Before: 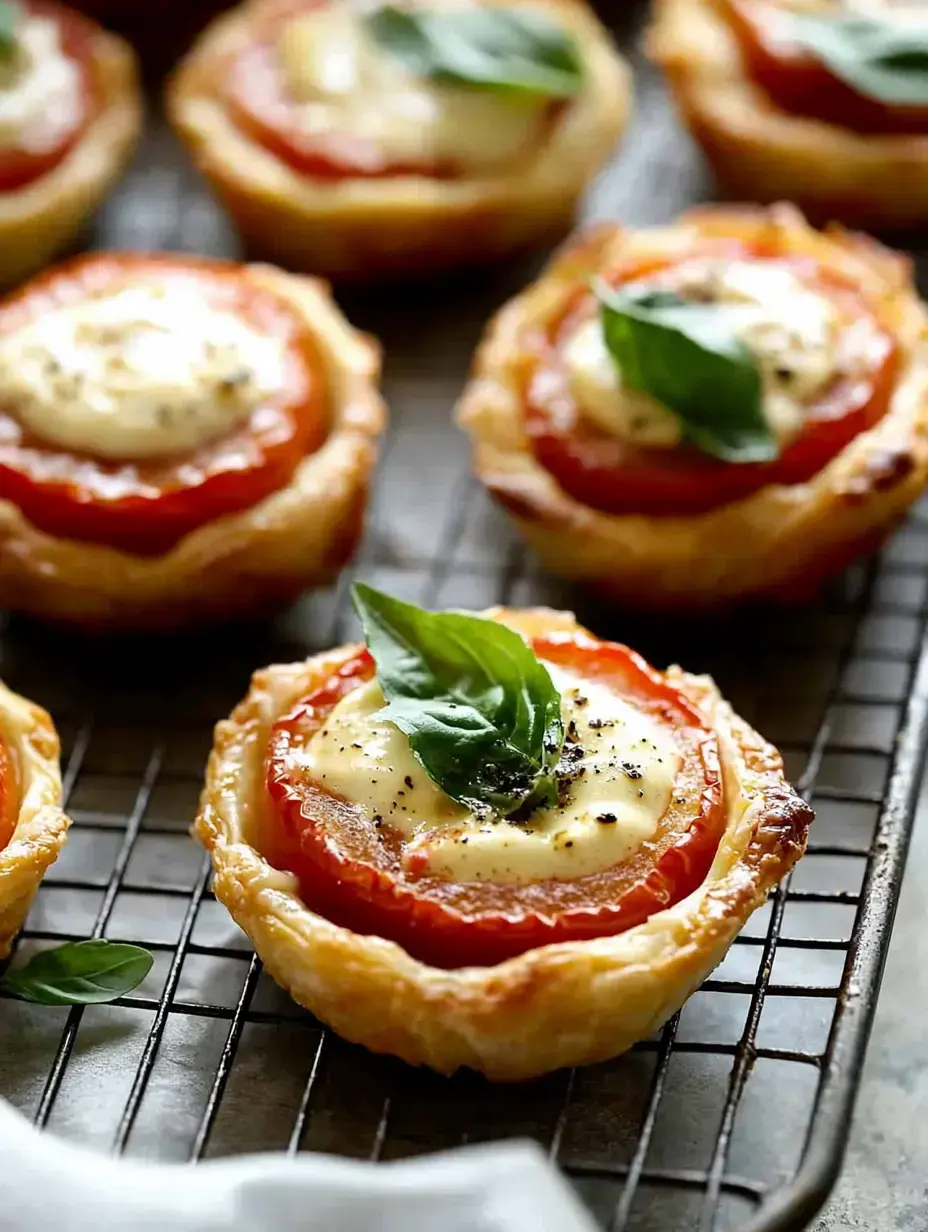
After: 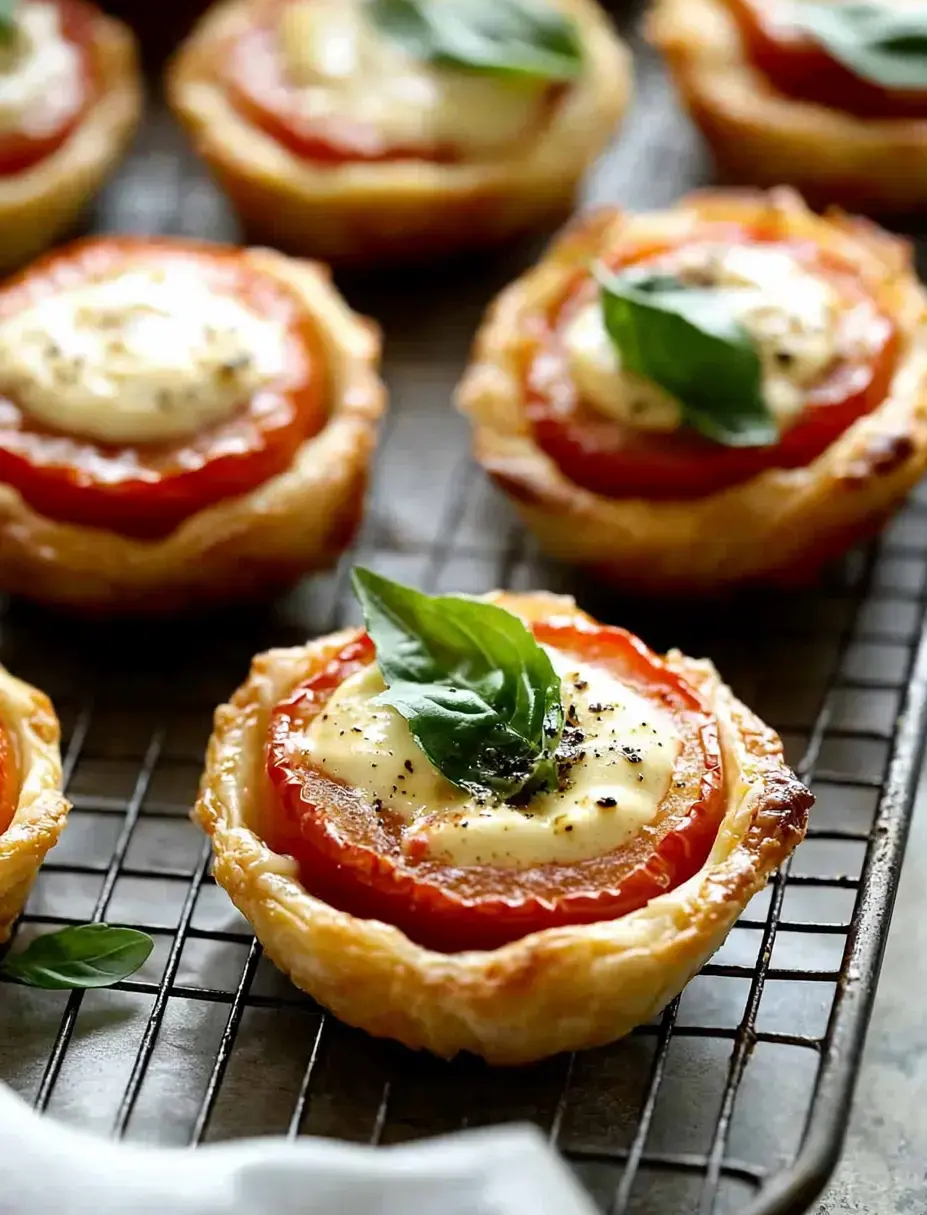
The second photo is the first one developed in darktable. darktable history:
crop: top 1.368%, right 0.087%
